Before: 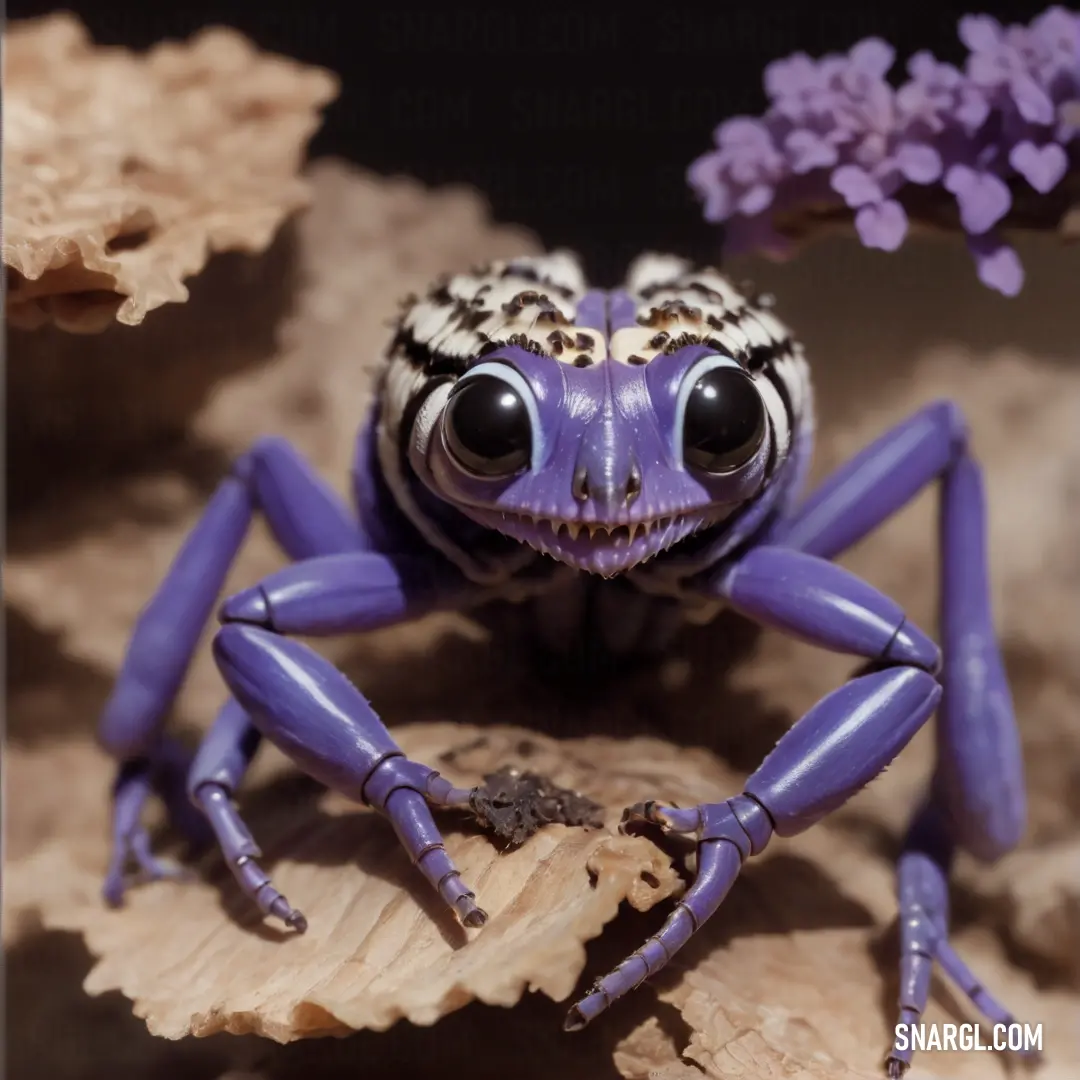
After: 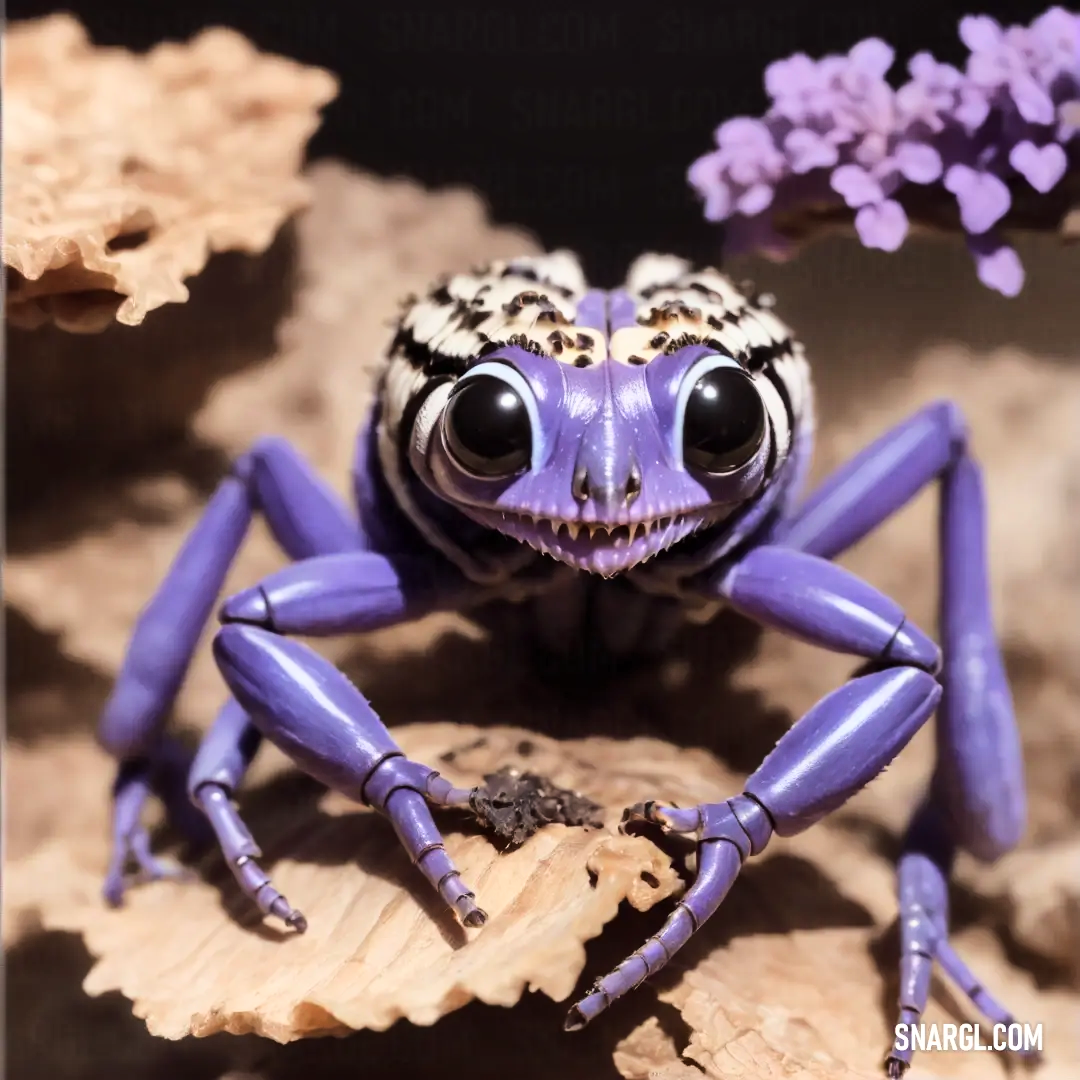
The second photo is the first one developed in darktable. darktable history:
shadows and highlights: low approximation 0.01, soften with gaussian
base curve: curves: ch0 [(0, 0) (0.028, 0.03) (0.121, 0.232) (0.46, 0.748) (0.859, 0.968) (1, 1)]
